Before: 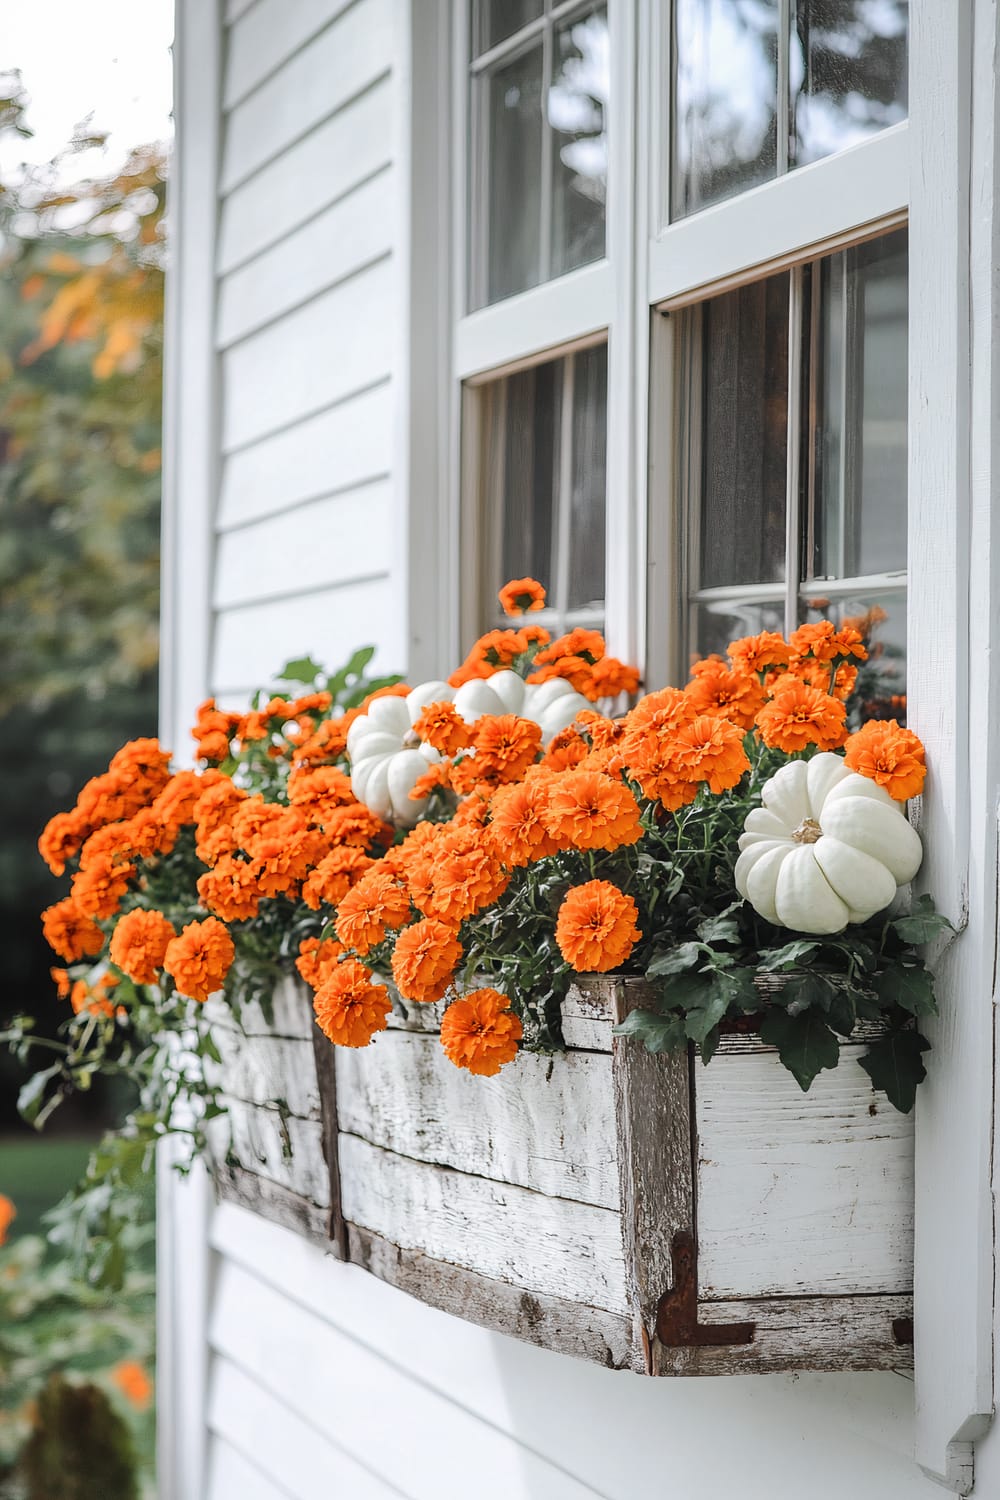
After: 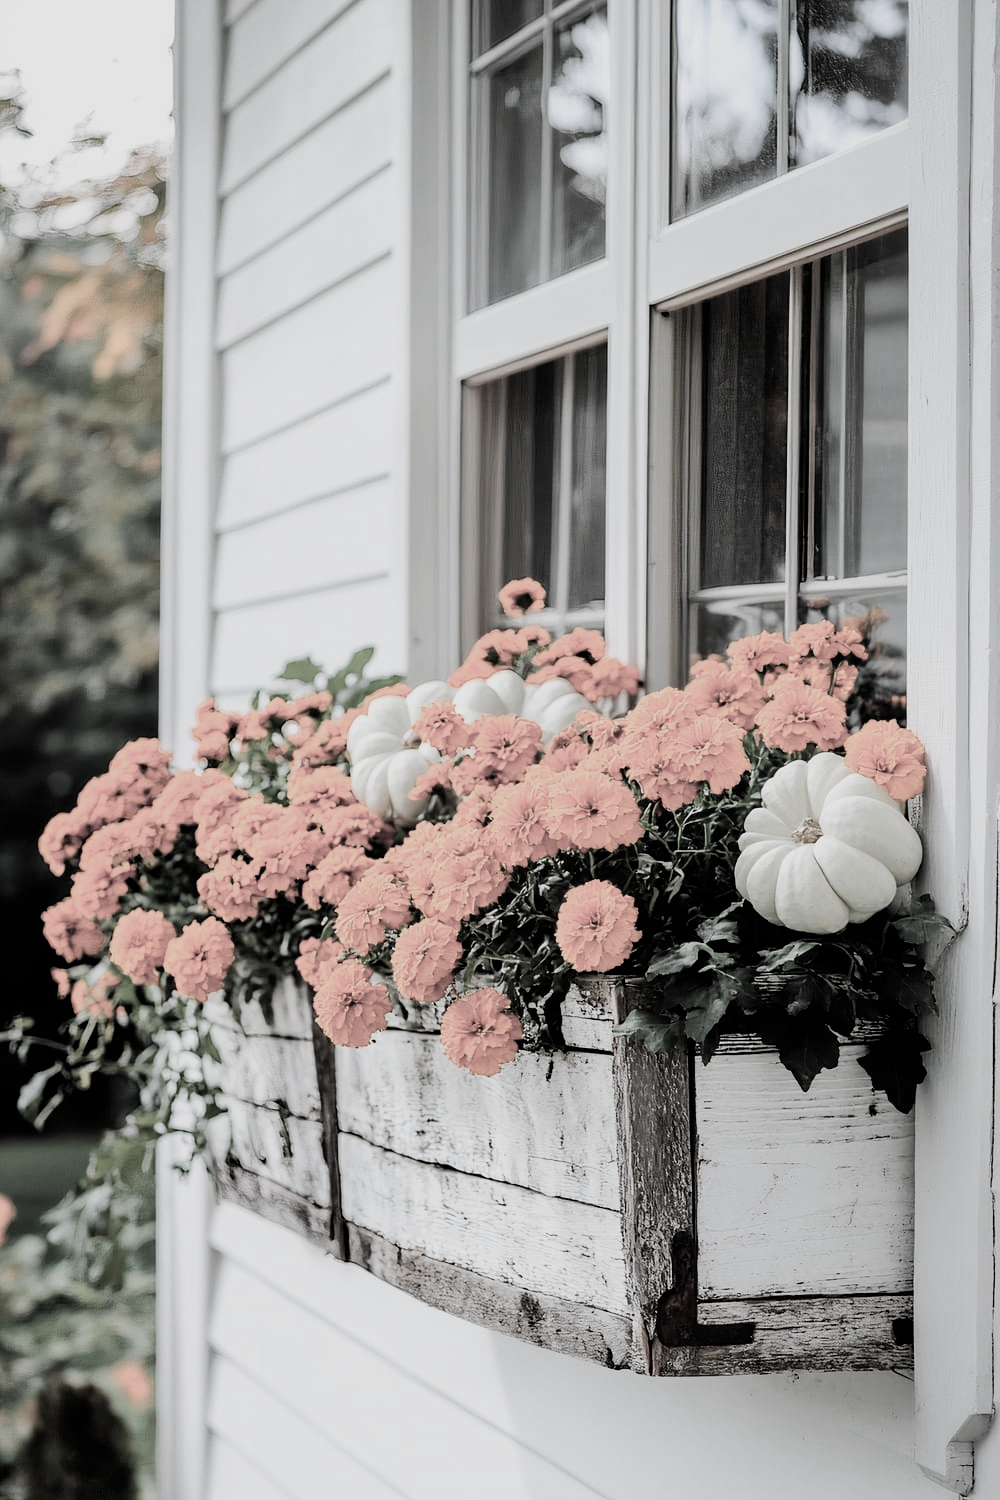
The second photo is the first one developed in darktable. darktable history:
filmic rgb: black relative exposure -5.06 EV, white relative exposure 3.96 EV, hardness 2.88, contrast 1.301, highlights saturation mix -29.22%, color science v4 (2020)
